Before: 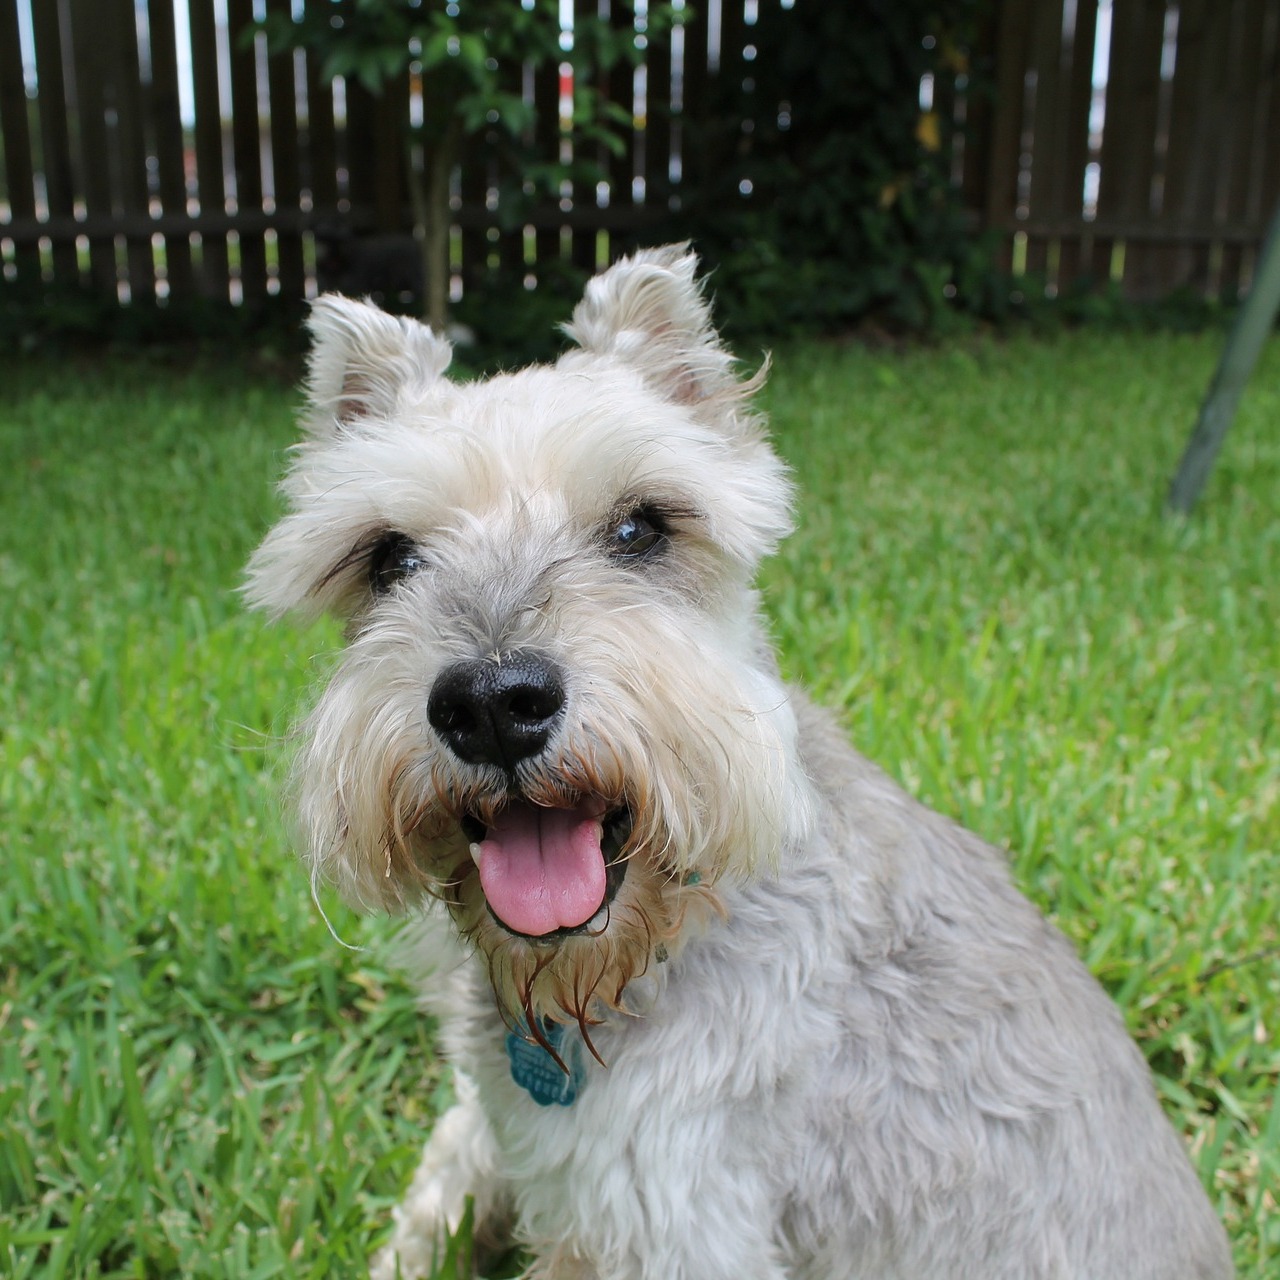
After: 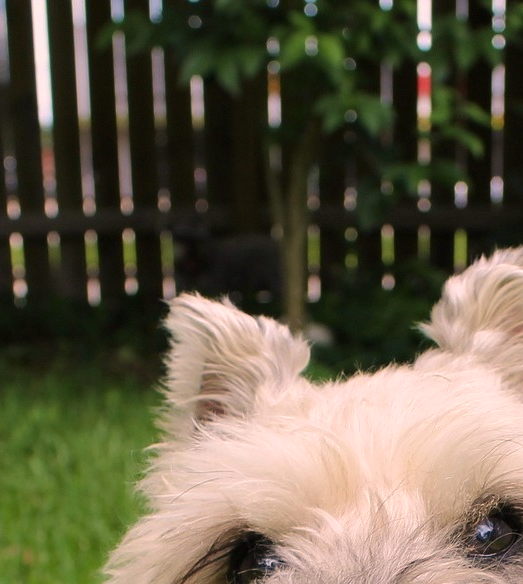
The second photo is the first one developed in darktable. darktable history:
color correction: highlights a* 11.73, highlights b* 11.77
velvia: on, module defaults
crop and rotate: left 11.127%, top 0.072%, right 48.011%, bottom 54.253%
